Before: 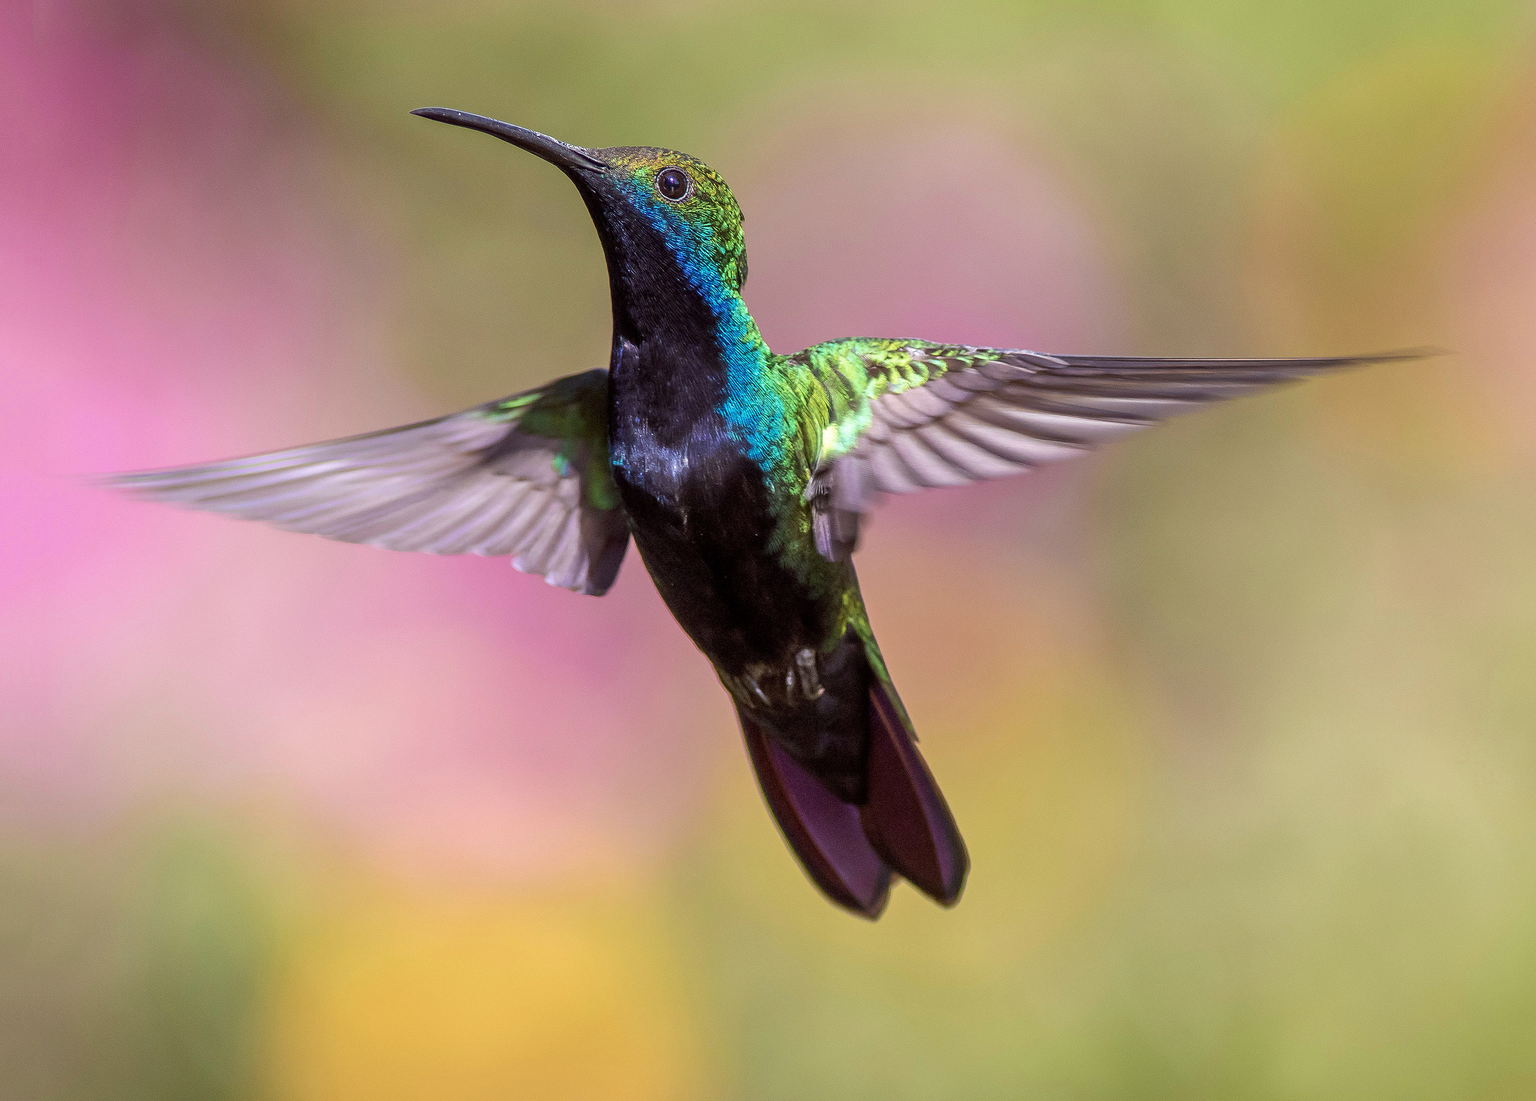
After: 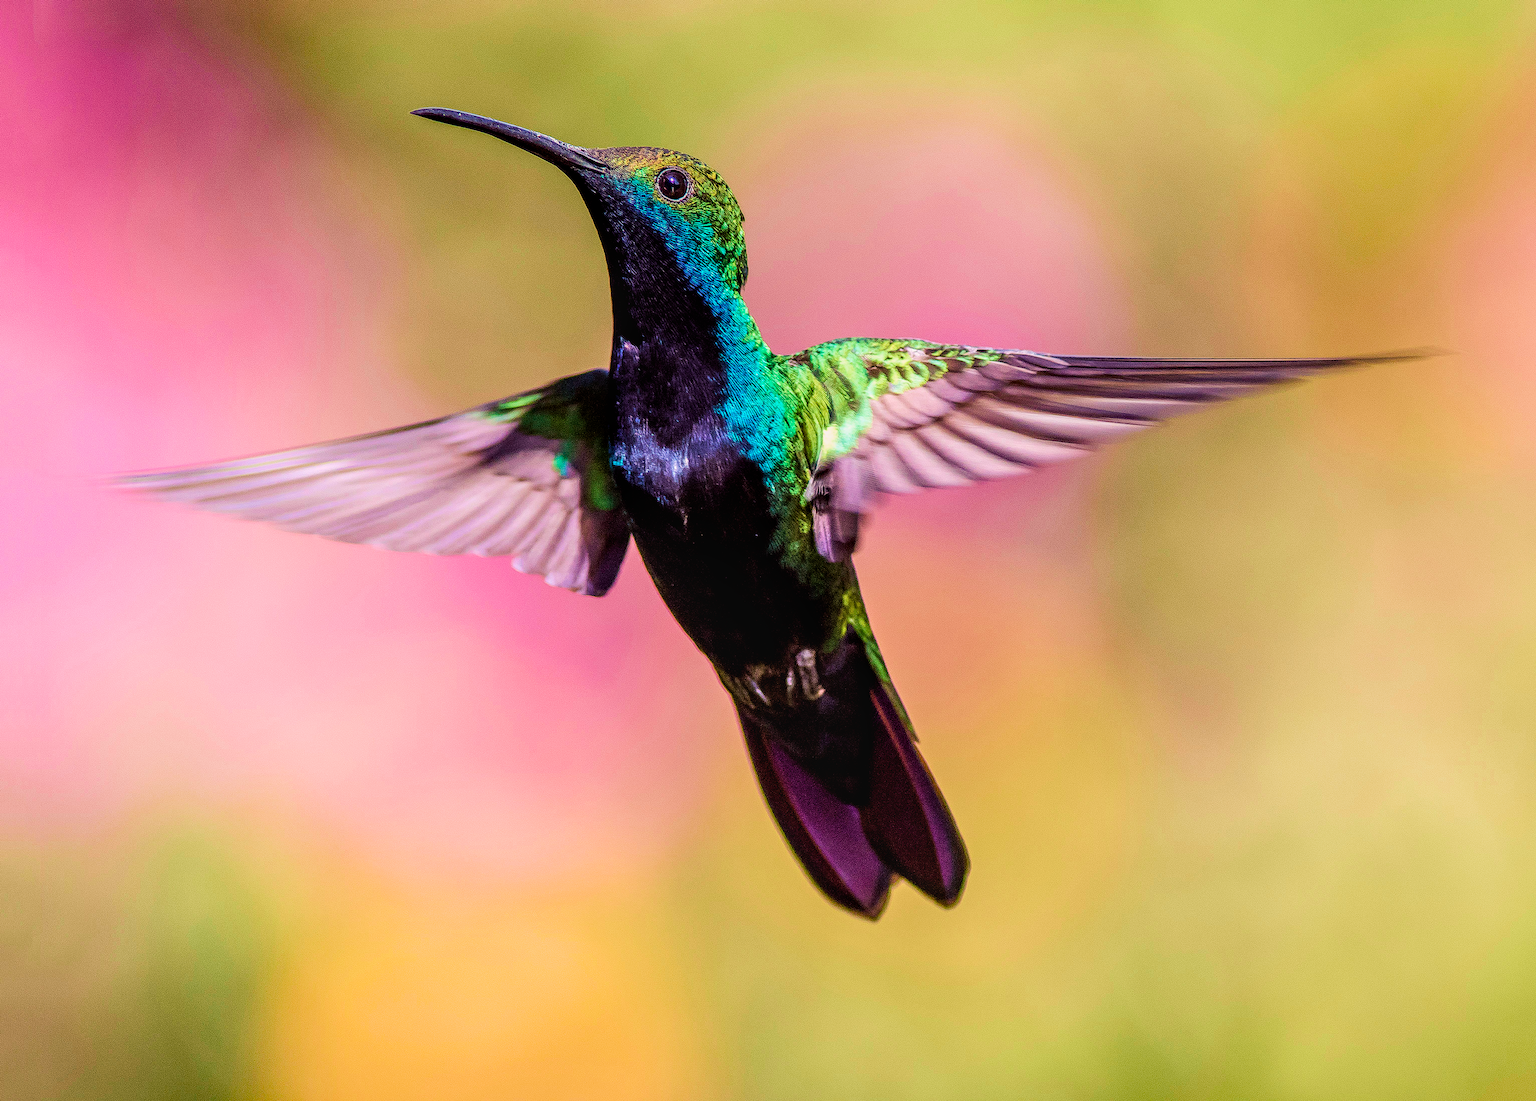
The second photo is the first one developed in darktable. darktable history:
local contrast: on, module defaults
color balance rgb: shadows lift › chroma 4.21%, shadows lift › hue 252.22°, highlights gain › chroma 1.36%, highlights gain › hue 50.24°, perceptual saturation grading › mid-tones 6.33%, perceptual saturation grading › shadows 72.44%, perceptual brilliance grading › highlights 11.59%, contrast 5.05%
filmic rgb: black relative exposure -7.65 EV, white relative exposure 4.56 EV, hardness 3.61
tone equalizer: -8 EV -0.417 EV, -7 EV -0.389 EV, -6 EV -0.333 EV, -5 EV -0.222 EV, -3 EV 0.222 EV, -2 EV 0.333 EV, -1 EV 0.389 EV, +0 EV 0.417 EV, edges refinement/feathering 500, mask exposure compensation -1.57 EV, preserve details no
velvia: strength 40%
